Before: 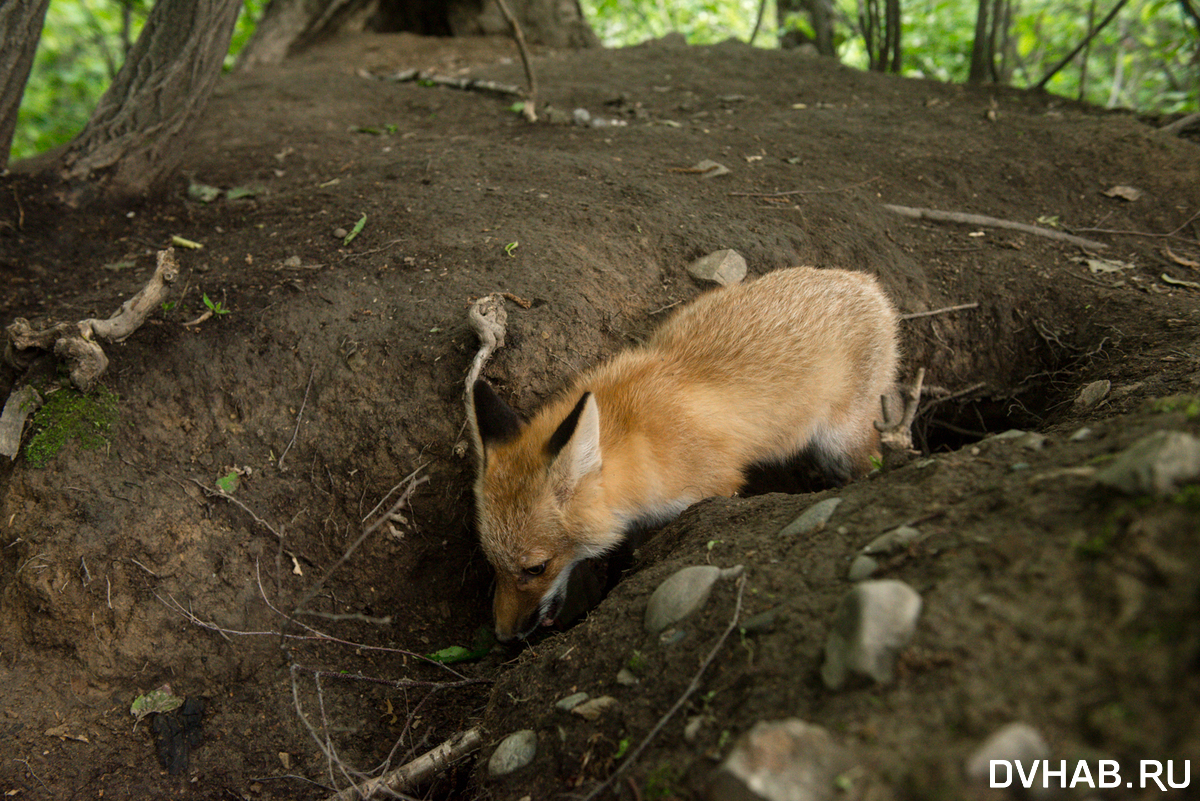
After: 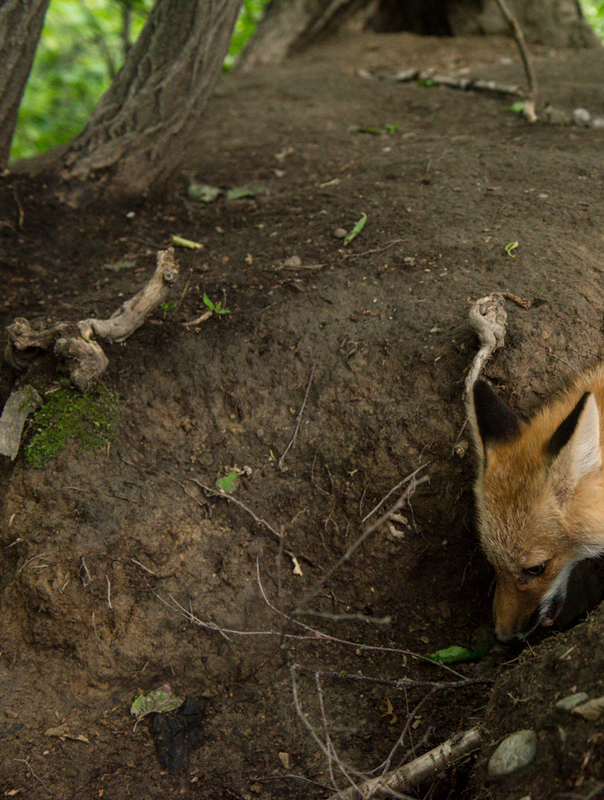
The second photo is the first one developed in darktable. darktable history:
crop and rotate: left 0.041%, top 0%, right 49.621%
levels: black 0.099%
